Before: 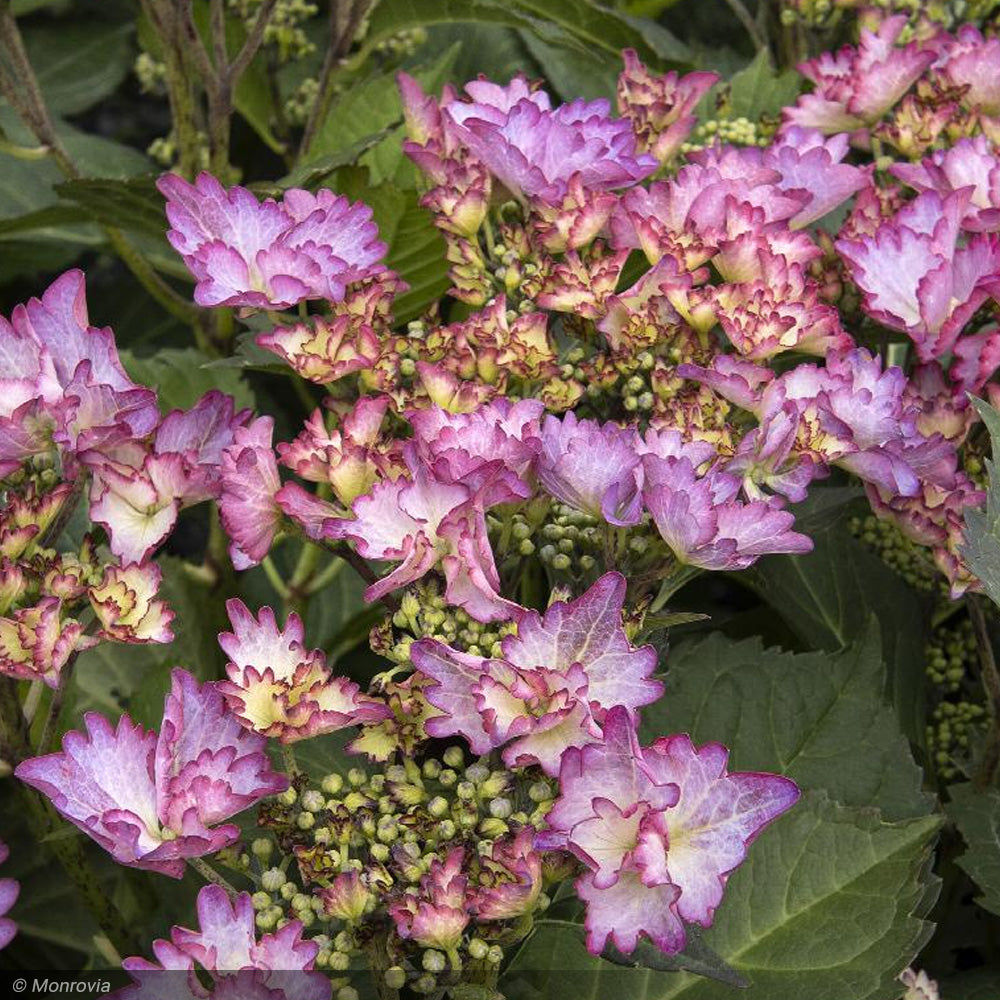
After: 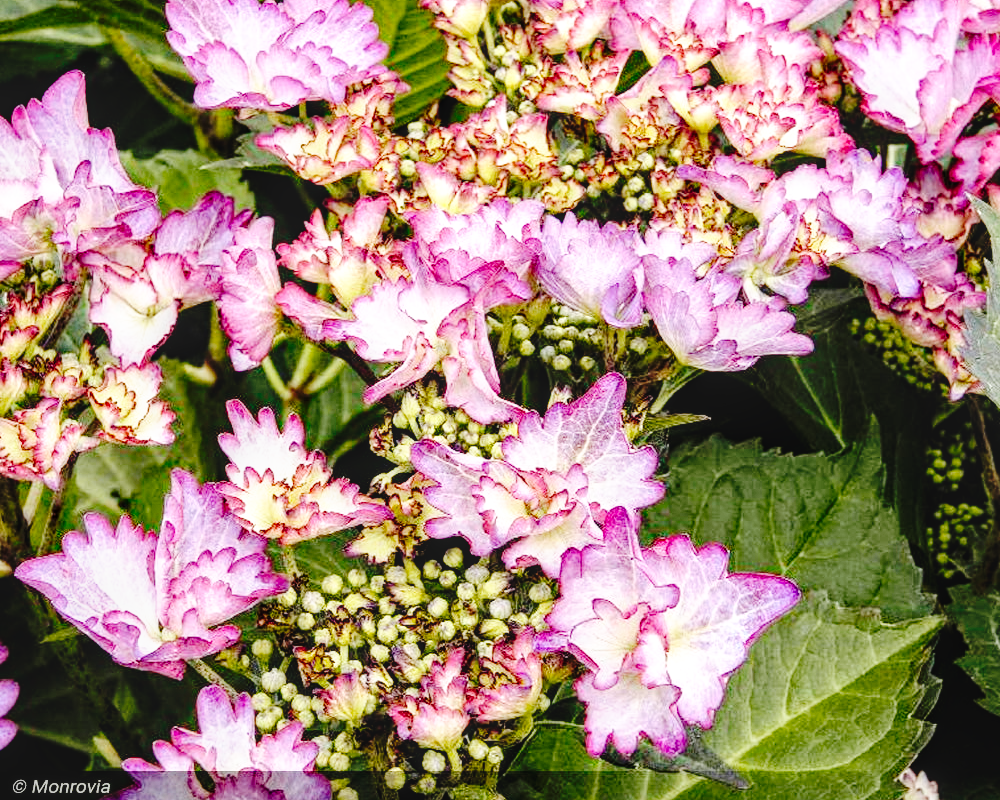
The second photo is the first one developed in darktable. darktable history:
crop and rotate: top 19.998%
base curve: curves: ch0 [(0, 0) (0.007, 0.004) (0.027, 0.03) (0.046, 0.07) (0.207, 0.54) (0.442, 0.872) (0.673, 0.972) (1, 1)], preserve colors none
tone curve: curves: ch0 [(0, 0) (0.003, 0.041) (0.011, 0.042) (0.025, 0.041) (0.044, 0.043) (0.069, 0.048) (0.1, 0.059) (0.136, 0.079) (0.177, 0.107) (0.224, 0.152) (0.277, 0.235) (0.335, 0.331) (0.399, 0.427) (0.468, 0.512) (0.543, 0.595) (0.623, 0.668) (0.709, 0.736) (0.801, 0.813) (0.898, 0.891) (1, 1)], preserve colors none
local contrast: on, module defaults
